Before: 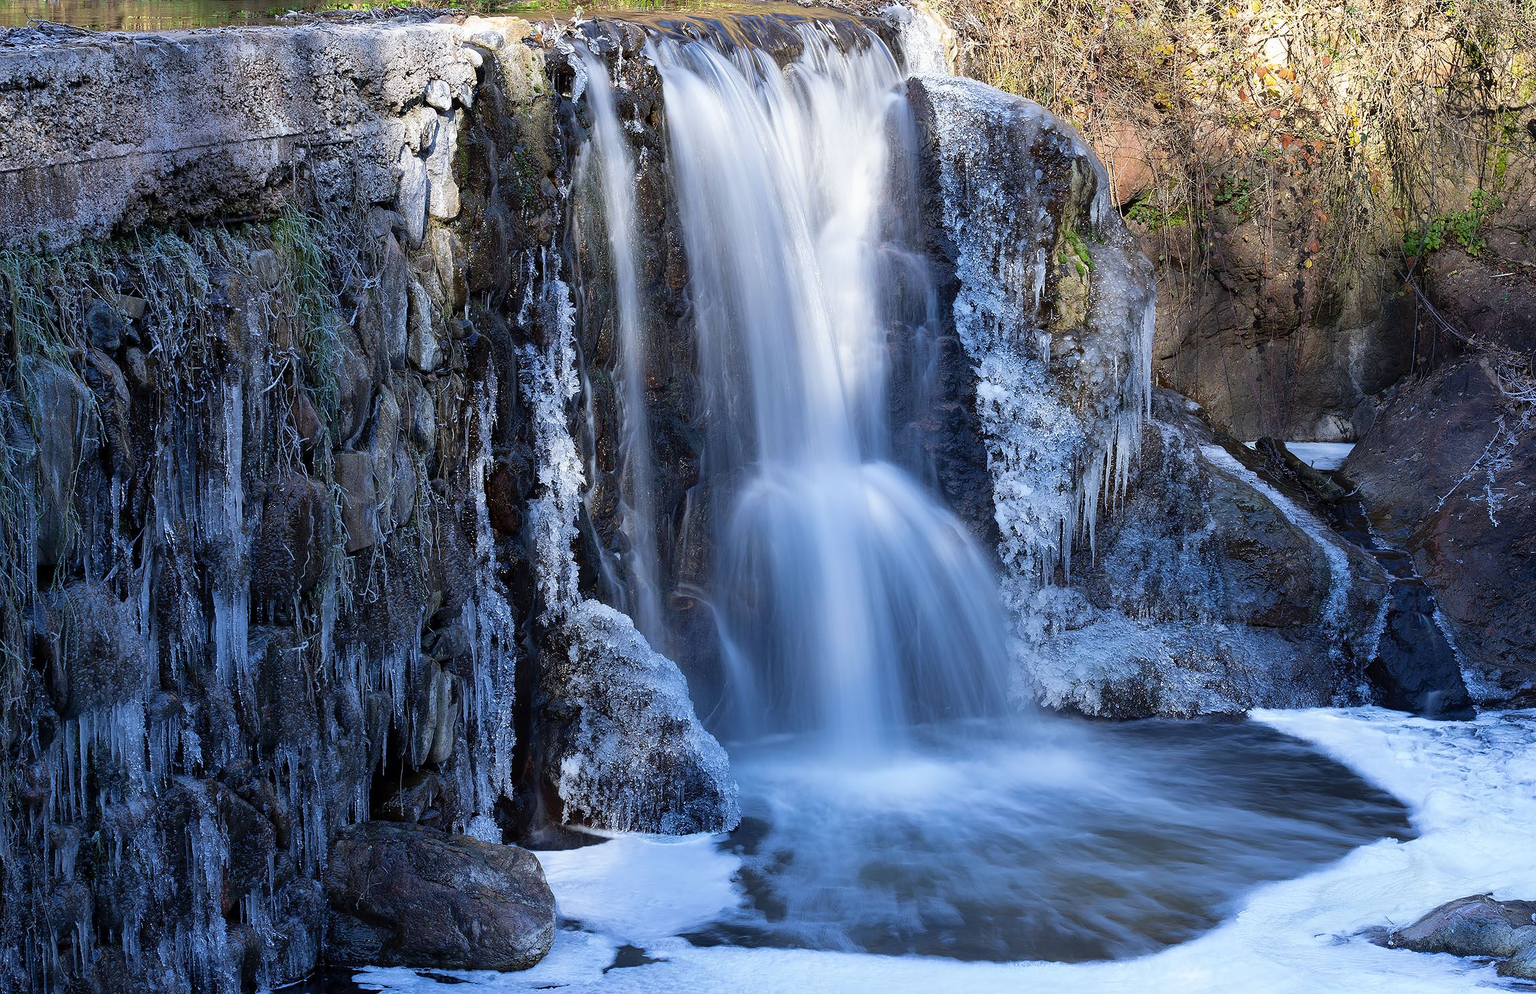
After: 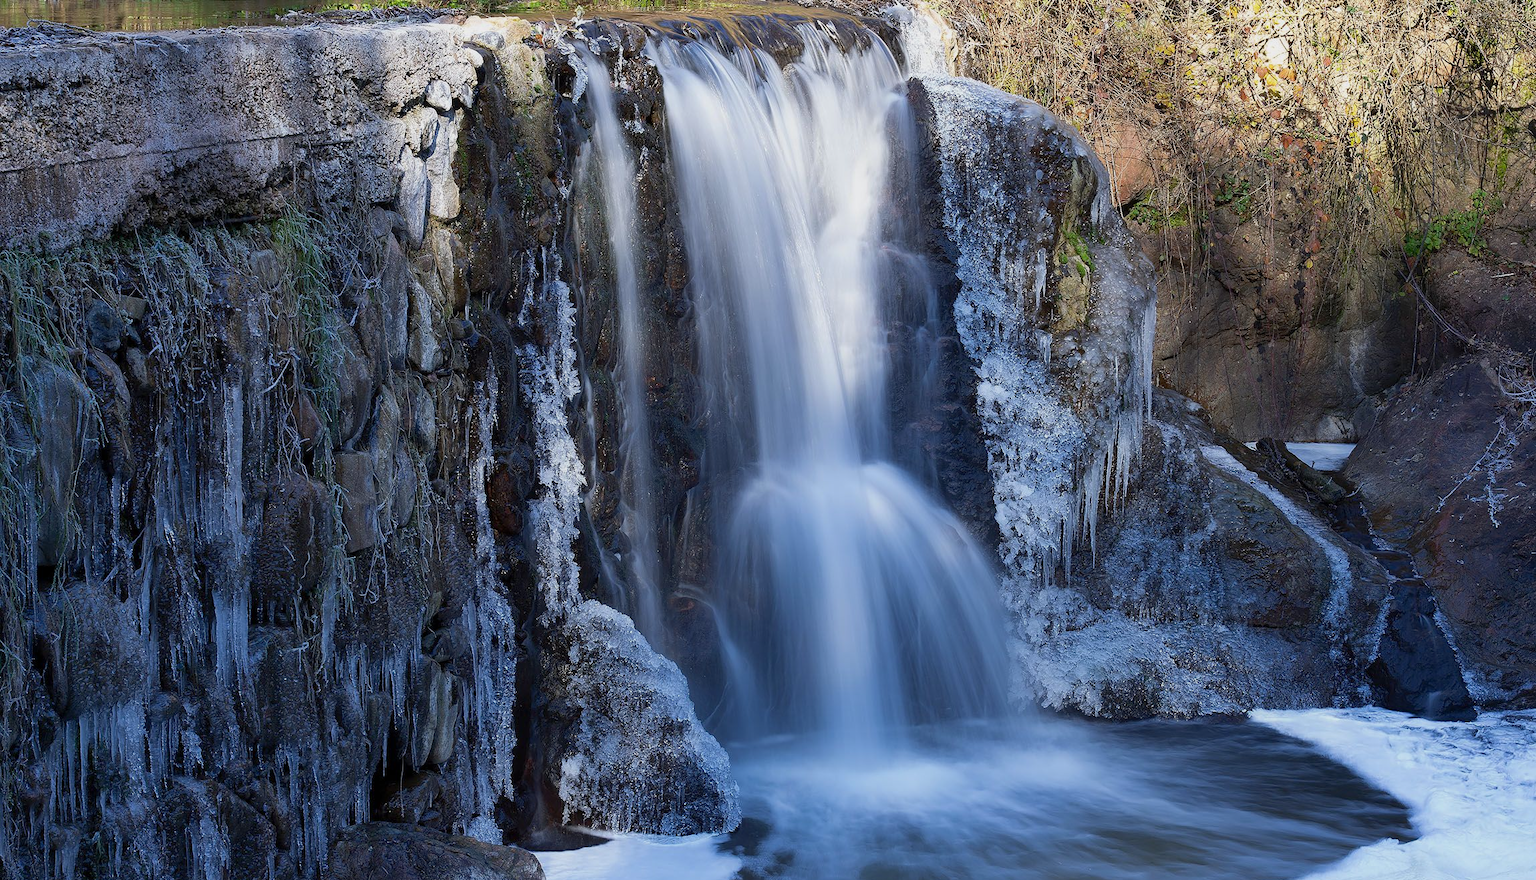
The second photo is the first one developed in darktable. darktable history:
crop and rotate: top 0%, bottom 11.464%
tone equalizer: -8 EV 0.241 EV, -7 EV 0.425 EV, -6 EV 0.388 EV, -5 EV 0.242 EV, -3 EV -0.263 EV, -2 EV -0.447 EV, -1 EV -0.398 EV, +0 EV -0.233 EV
